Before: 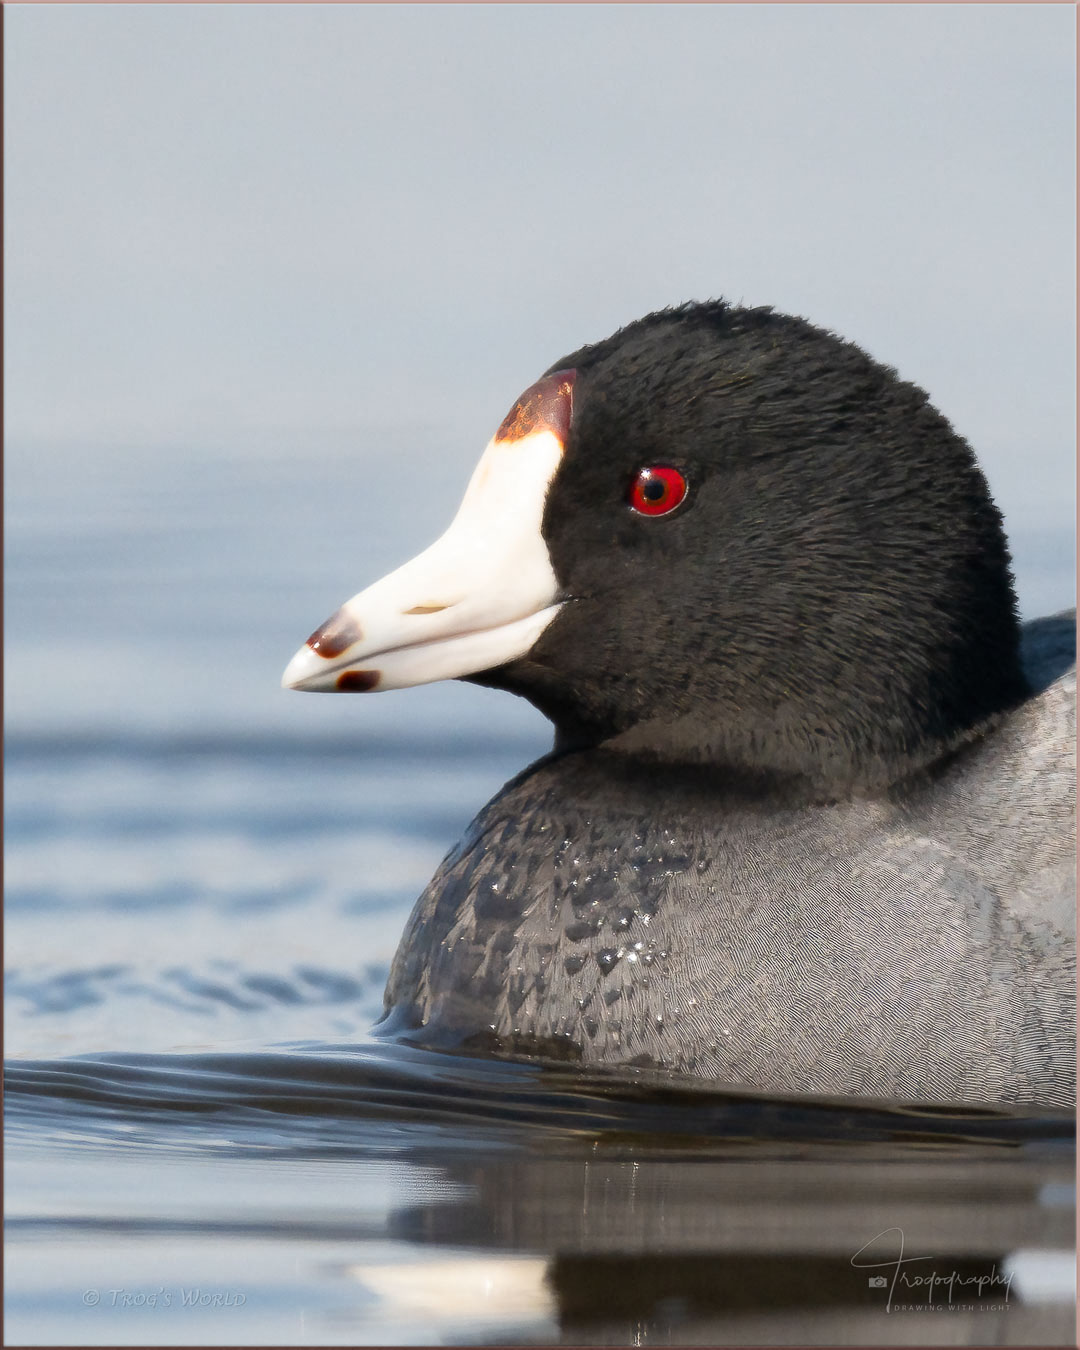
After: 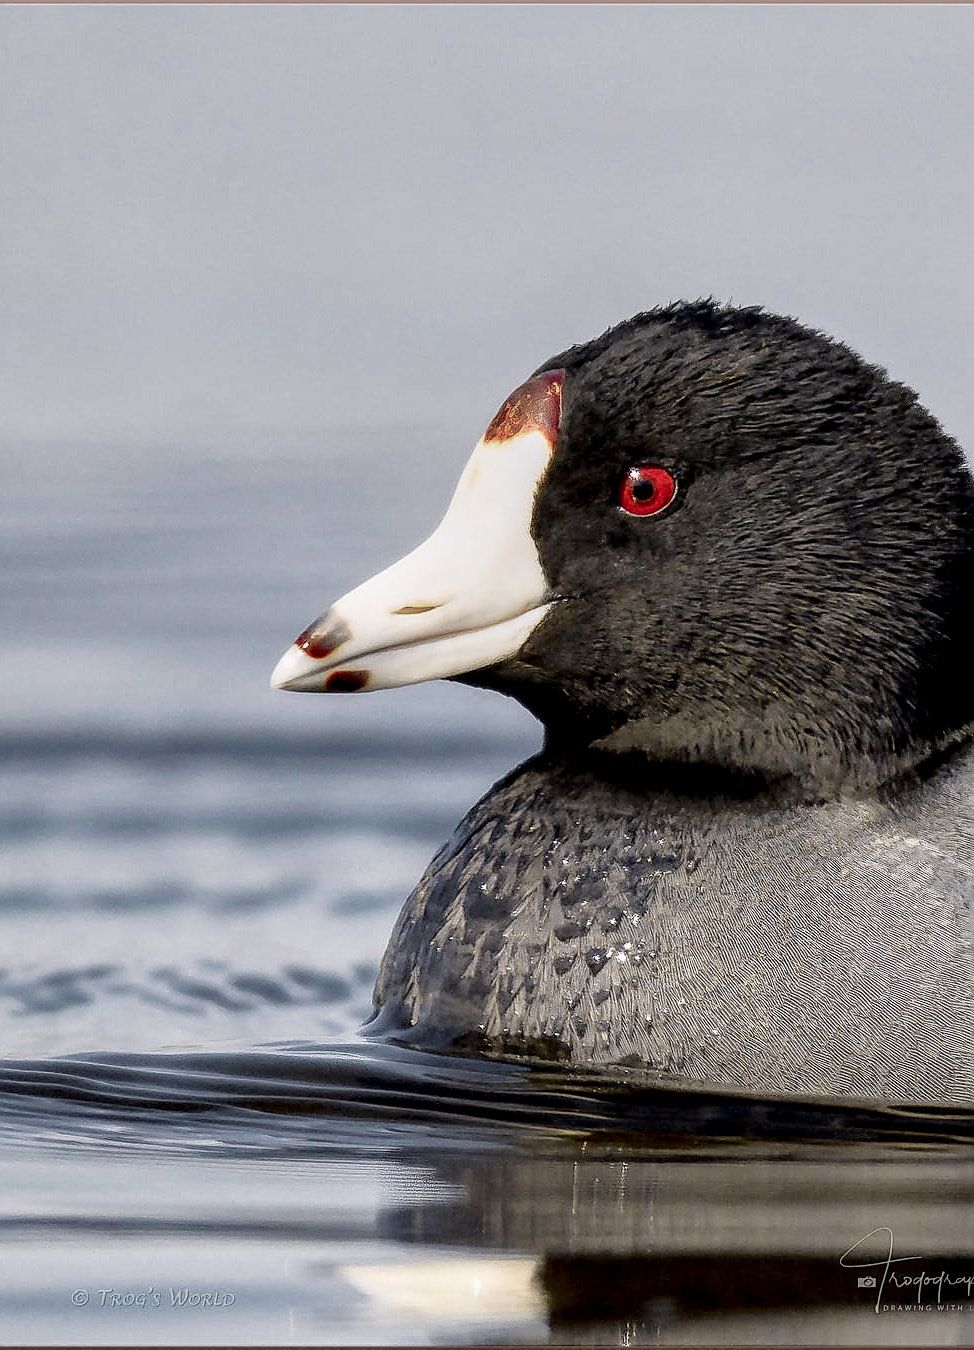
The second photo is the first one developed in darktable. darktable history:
local contrast: highlights 78%, shadows 56%, detail 174%, midtone range 0.428
filmic rgb: middle gray luminance 4.24%, black relative exposure -12.93 EV, white relative exposure 5.05 EV, target black luminance 0%, hardness 5.18, latitude 59.53%, contrast 0.767, highlights saturation mix 6.11%, shadows ↔ highlights balance 26.23%
crop and rotate: left 1.126%, right 8.613%
tone equalizer: -8 EV -0.001 EV, -7 EV 0.001 EV, -6 EV -0.003 EV, -5 EV -0.002 EV, -4 EV -0.058 EV, -3 EV -0.222 EV, -2 EV -0.273 EV, -1 EV 0.105 EV, +0 EV 0.305 EV, edges refinement/feathering 500, mask exposure compensation -1.57 EV, preserve details no
sharpen: radius 1.409, amount 1.235, threshold 0.66
tone curve: curves: ch0 [(0, 0.011) (0.053, 0.026) (0.174, 0.115) (0.416, 0.417) (0.697, 0.758) (0.852, 0.902) (0.991, 0.981)]; ch1 [(0, 0) (0.264, 0.22) (0.407, 0.373) (0.463, 0.457) (0.492, 0.5) (0.512, 0.511) (0.54, 0.543) (0.585, 0.617) (0.659, 0.686) (0.78, 0.8) (1, 1)]; ch2 [(0, 0) (0.438, 0.449) (0.473, 0.469) (0.503, 0.5) (0.523, 0.534) (0.562, 0.591) (0.612, 0.627) (0.701, 0.707) (1, 1)], color space Lab, independent channels, preserve colors none
